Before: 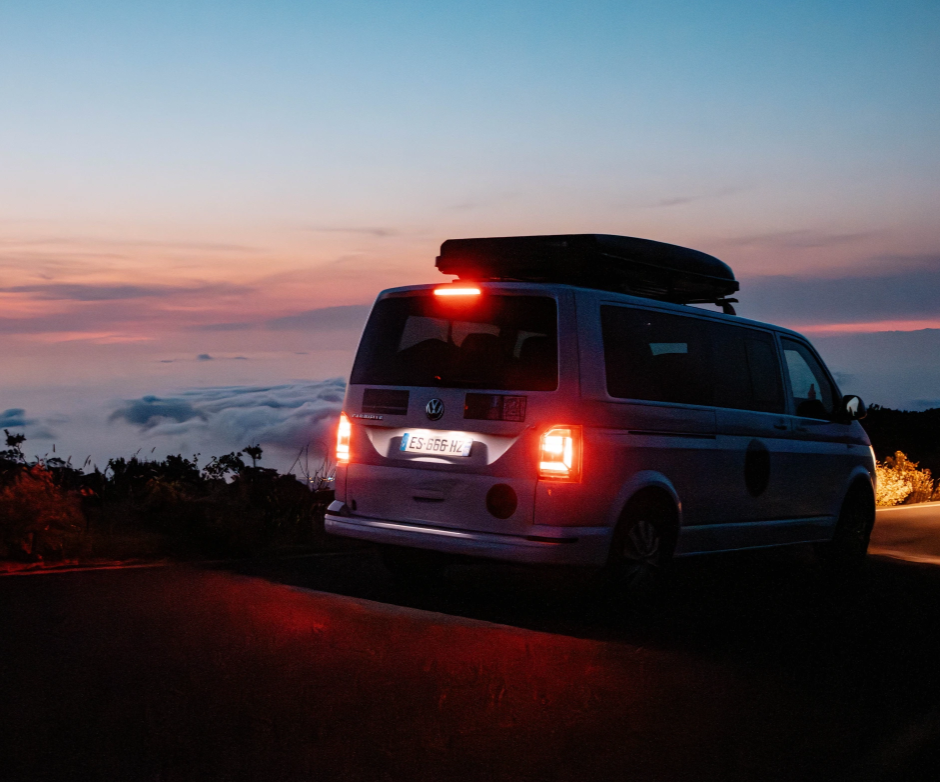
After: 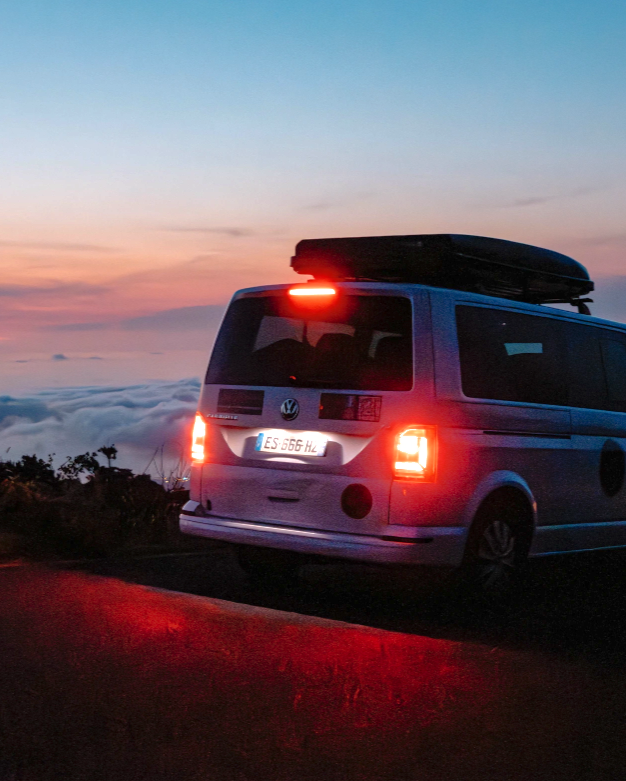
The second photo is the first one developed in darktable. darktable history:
crop and rotate: left 15.546%, right 17.787%
shadows and highlights: on, module defaults
exposure: exposure 0.376 EV, compensate highlight preservation false
